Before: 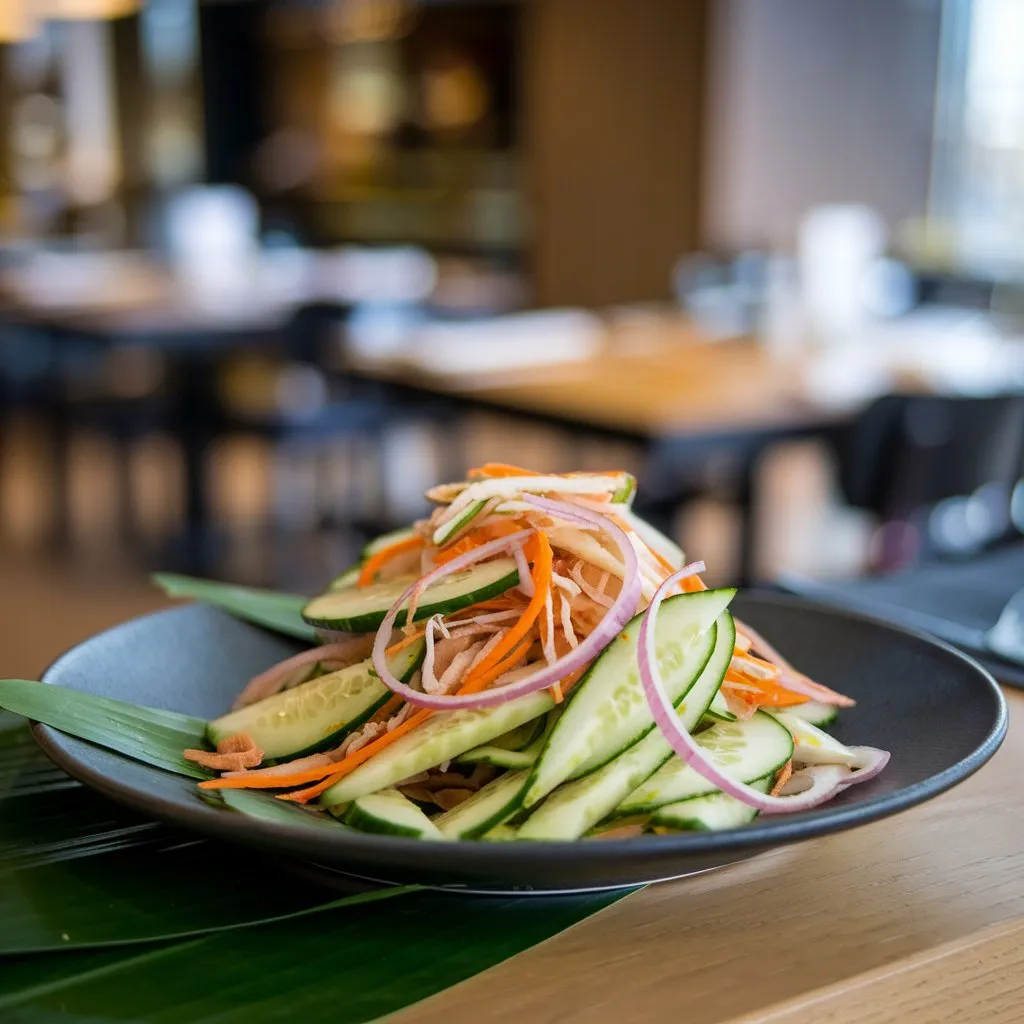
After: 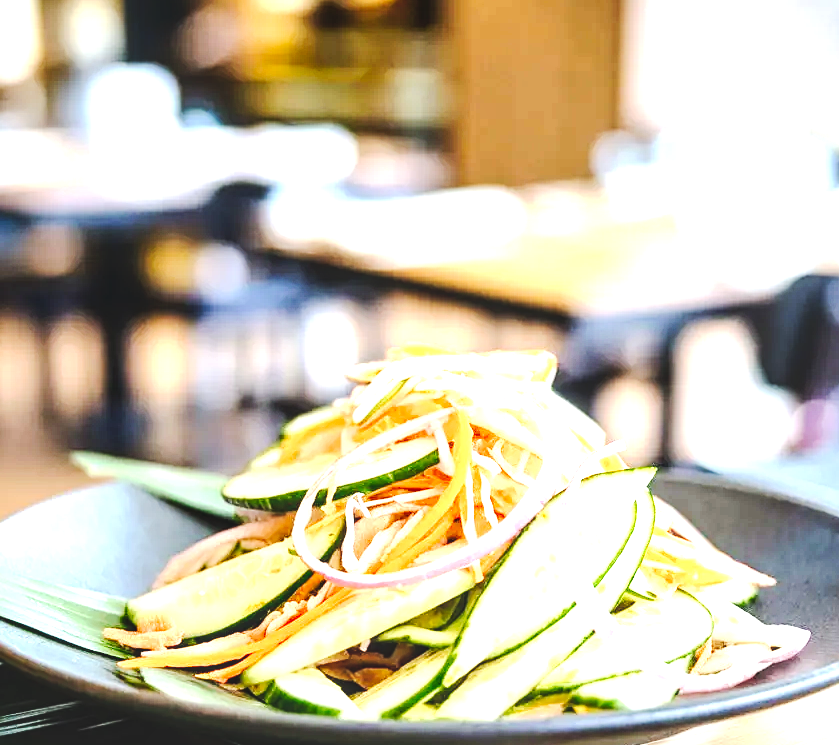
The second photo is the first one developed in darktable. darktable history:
sharpen: amount 0.2
local contrast: detail 110%
tone curve: curves: ch0 [(0, 0) (0.003, 0.002) (0.011, 0.009) (0.025, 0.019) (0.044, 0.031) (0.069, 0.04) (0.1, 0.059) (0.136, 0.092) (0.177, 0.134) (0.224, 0.192) (0.277, 0.262) (0.335, 0.348) (0.399, 0.446) (0.468, 0.554) (0.543, 0.646) (0.623, 0.731) (0.709, 0.807) (0.801, 0.867) (0.898, 0.931) (1, 1)], preserve colors none
crop: left 7.856%, top 11.836%, right 10.12%, bottom 15.387%
exposure: black level correction 0, exposure 1.6 EV, compensate exposure bias true, compensate highlight preservation false
tone equalizer: -8 EV -0.75 EV, -7 EV -0.7 EV, -6 EV -0.6 EV, -5 EV -0.4 EV, -3 EV 0.4 EV, -2 EV 0.6 EV, -1 EV 0.7 EV, +0 EV 0.75 EV, edges refinement/feathering 500, mask exposure compensation -1.57 EV, preserve details no
